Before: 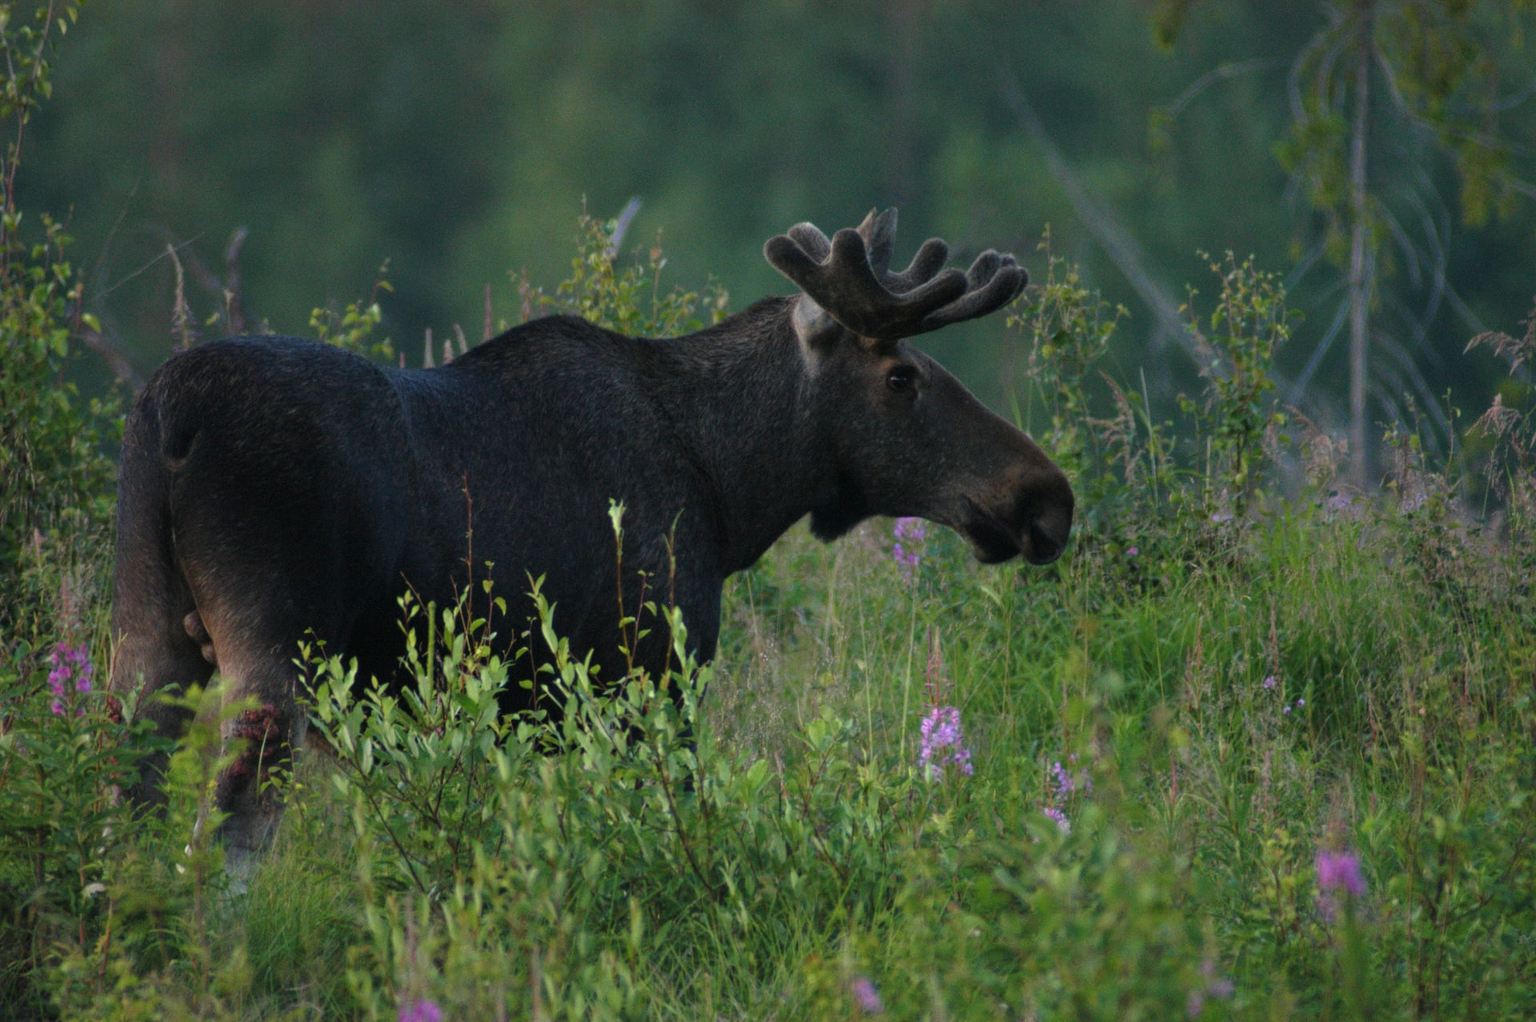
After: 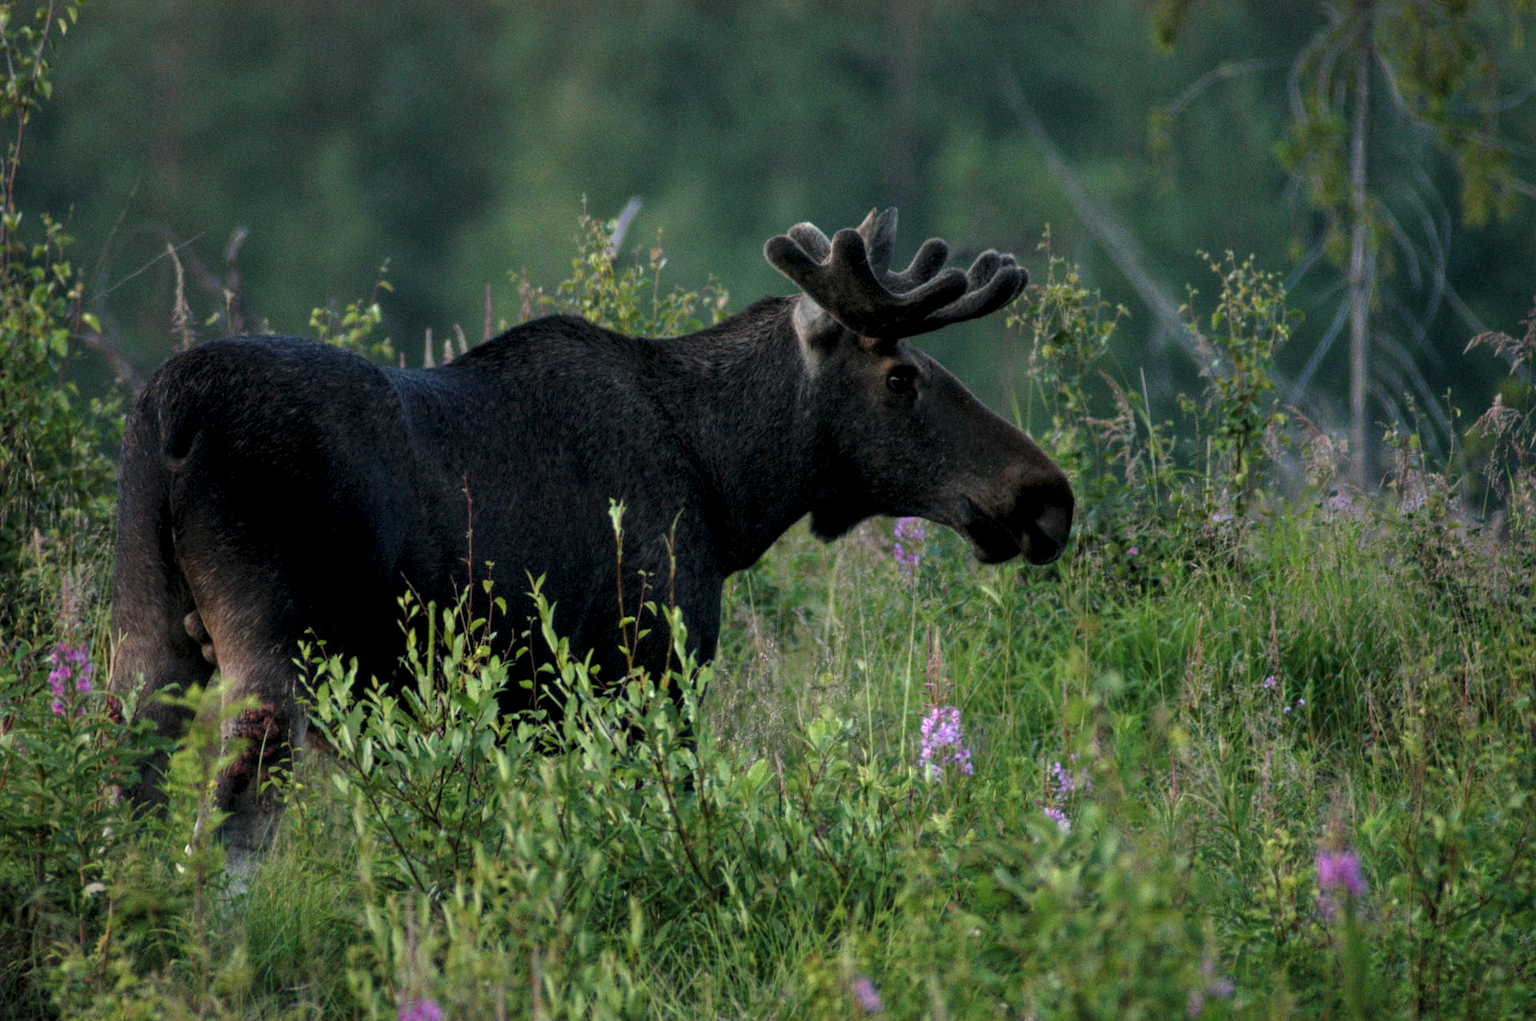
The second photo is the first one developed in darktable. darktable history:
base curve: preserve colors none
local contrast: highlights 25%, detail 150%
